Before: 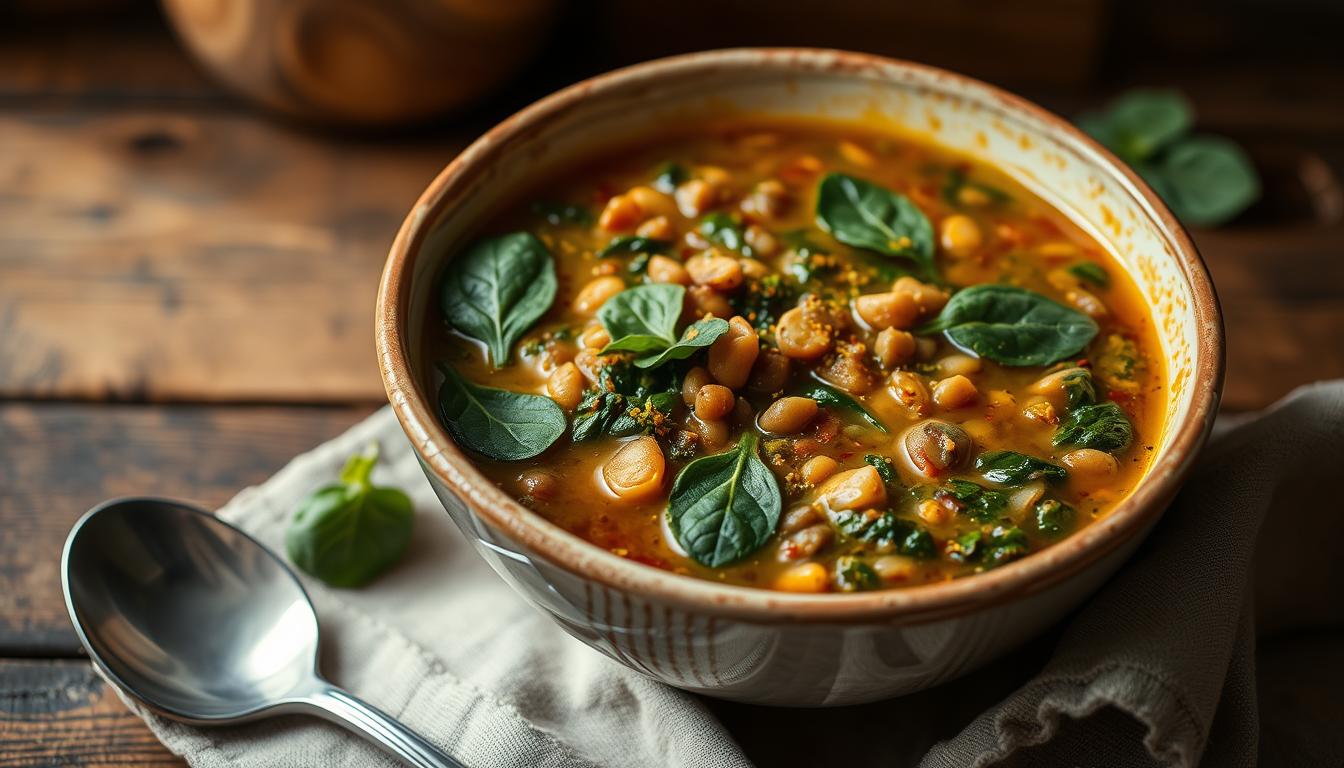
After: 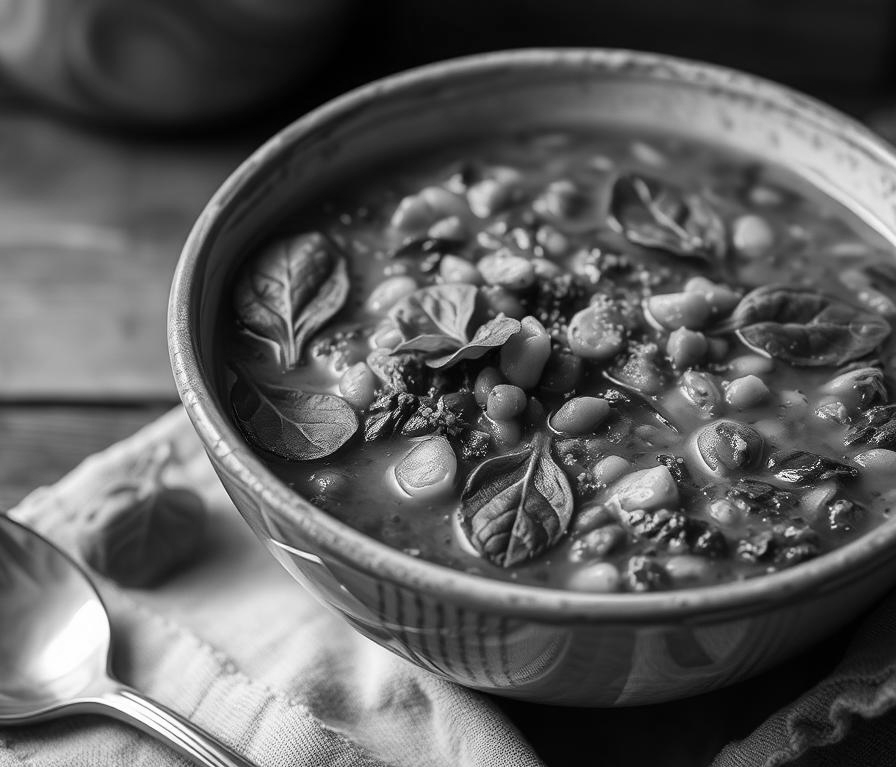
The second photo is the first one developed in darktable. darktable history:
monochrome: on, module defaults
rotate and perspective: automatic cropping original format, crop left 0, crop top 0
crop and rotate: left 15.546%, right 17.787%
